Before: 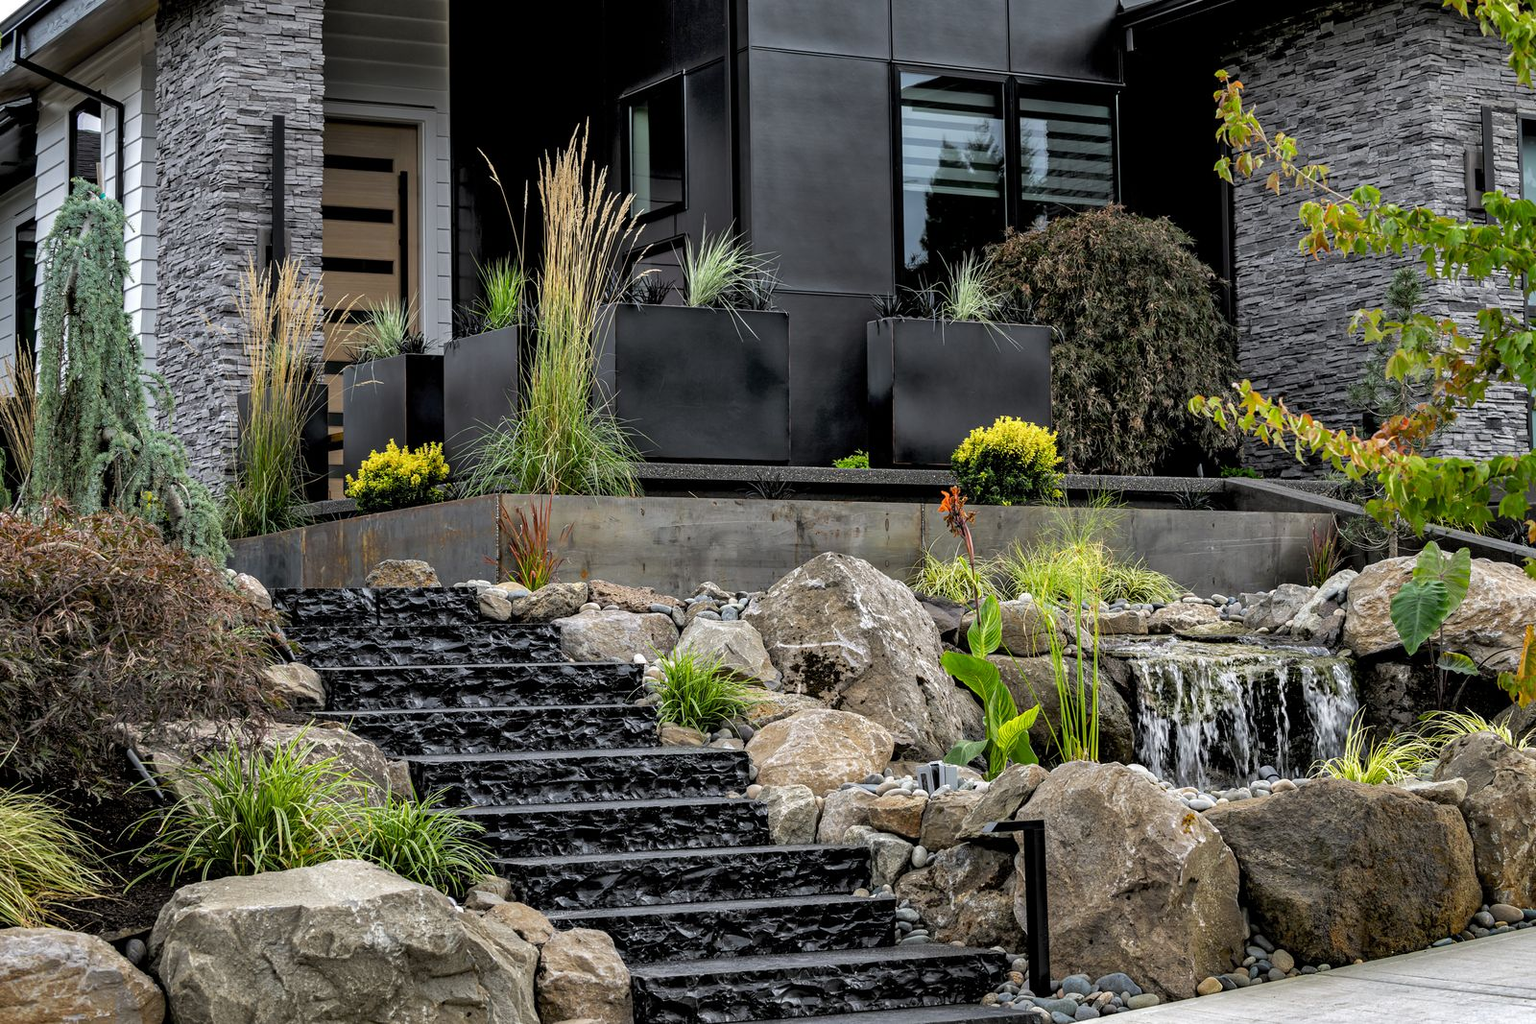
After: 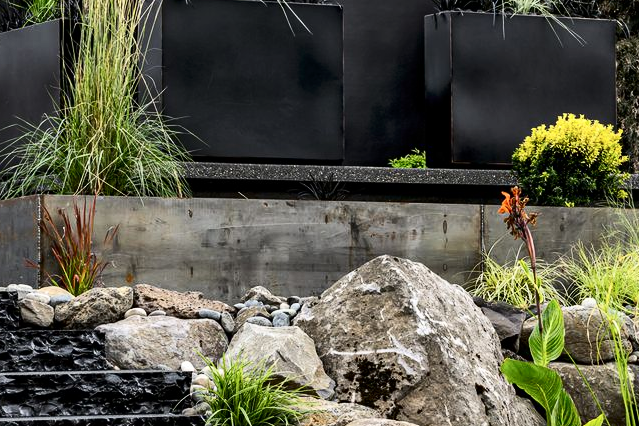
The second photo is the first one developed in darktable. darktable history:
crop: left 30%, top 30%, right 30%, bottom 30%
contrast brightness saturation: contrast 0.28
